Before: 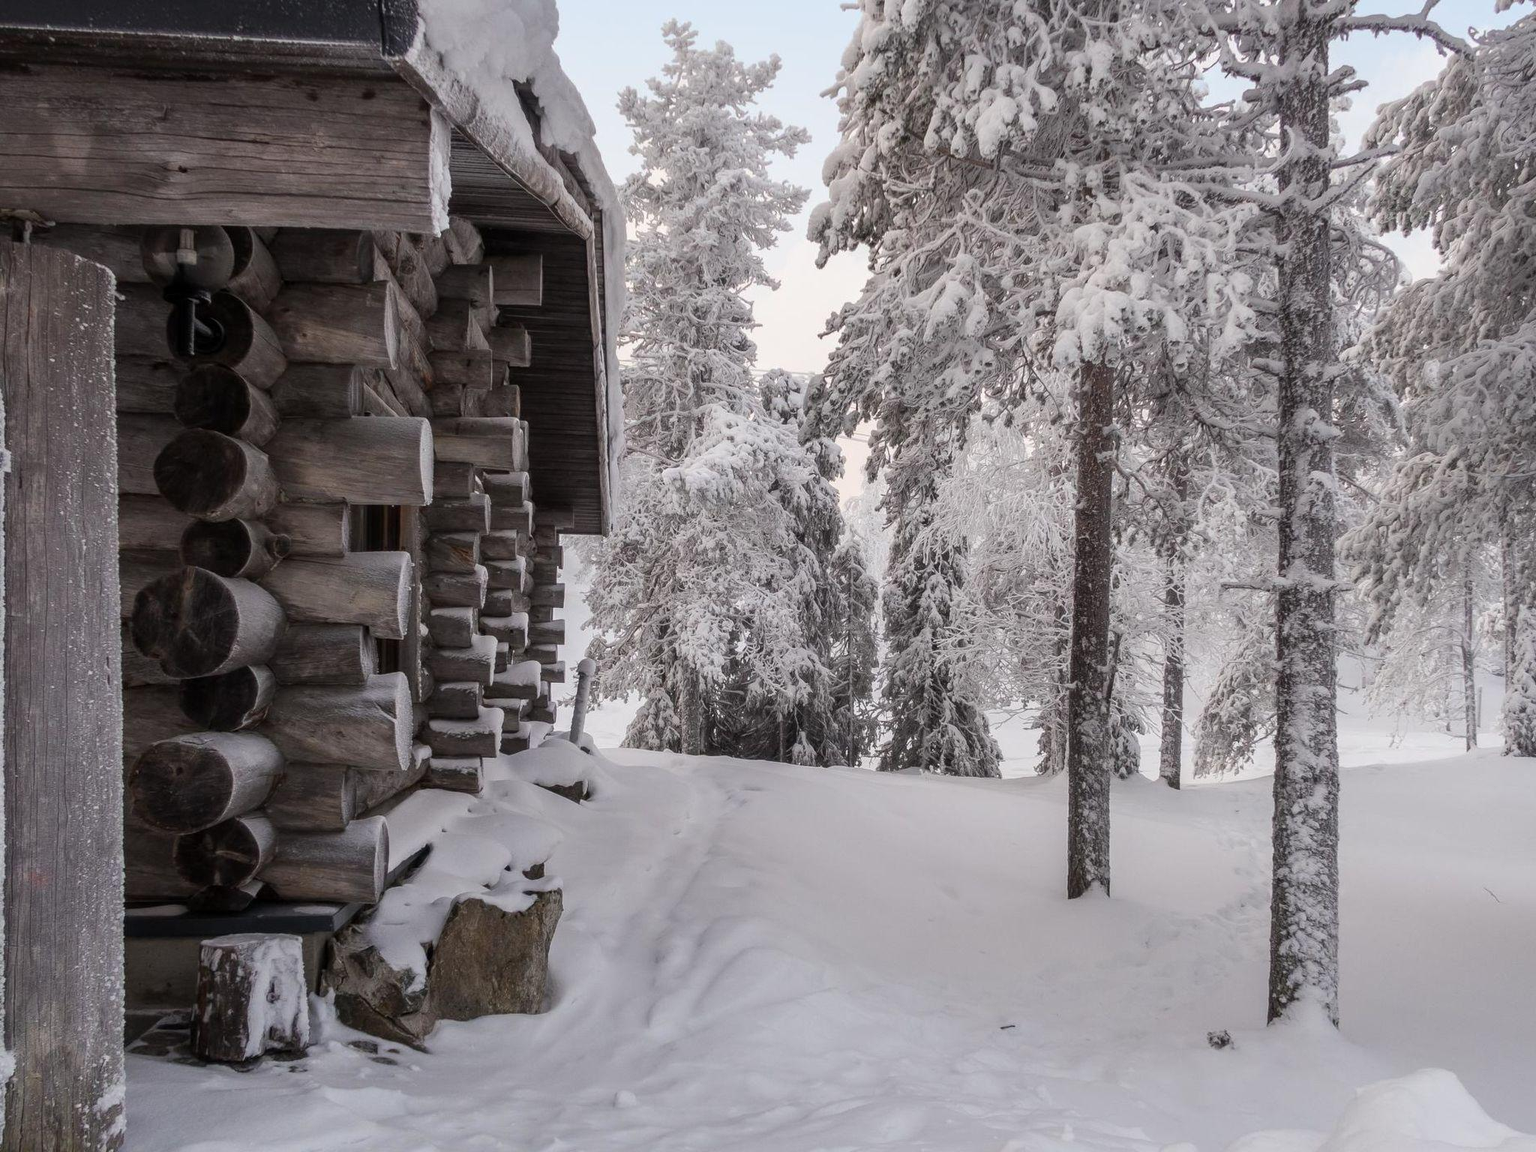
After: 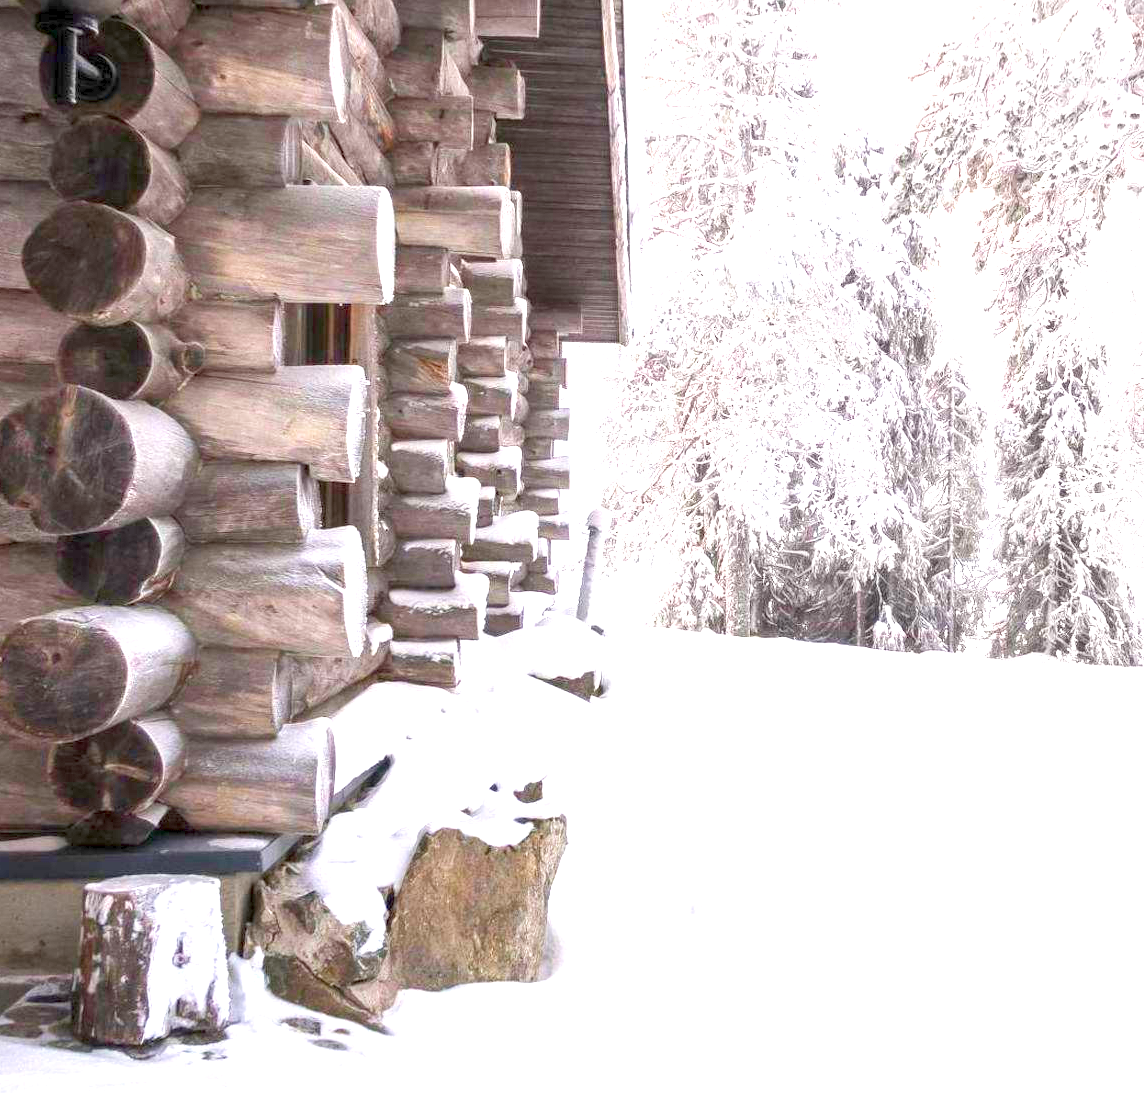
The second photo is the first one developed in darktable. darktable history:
velvia: on, module defaults
levels: levels [0, 0.445, 1]
crop: left 8.983%, top 24.134%, right 35.152%, bottom 4.672%
tone curve: curves: ch0 [(0, 0) (0.003, 0.003) (0.011, 0.011) (0.025, 0.024) (0.044, 0.044) (0.069, 0.068) (0.1, 0.098) (0.136, 0.133) (0.177, 0.174) (0.224, 0.22) (0.277, 0.272) (0.335, 0.329) (0.399, 0.392) (0.468, 0.46) (0.543, 0.546) (0.623, 0.626) (0.709, 0.711) (0.801, 0.802) (0.898, 0.898) (1, 1)], color space Lab, independent channels, preserve colors none
exposure: exposure 2.182 EV, compensate highlight preservation false
